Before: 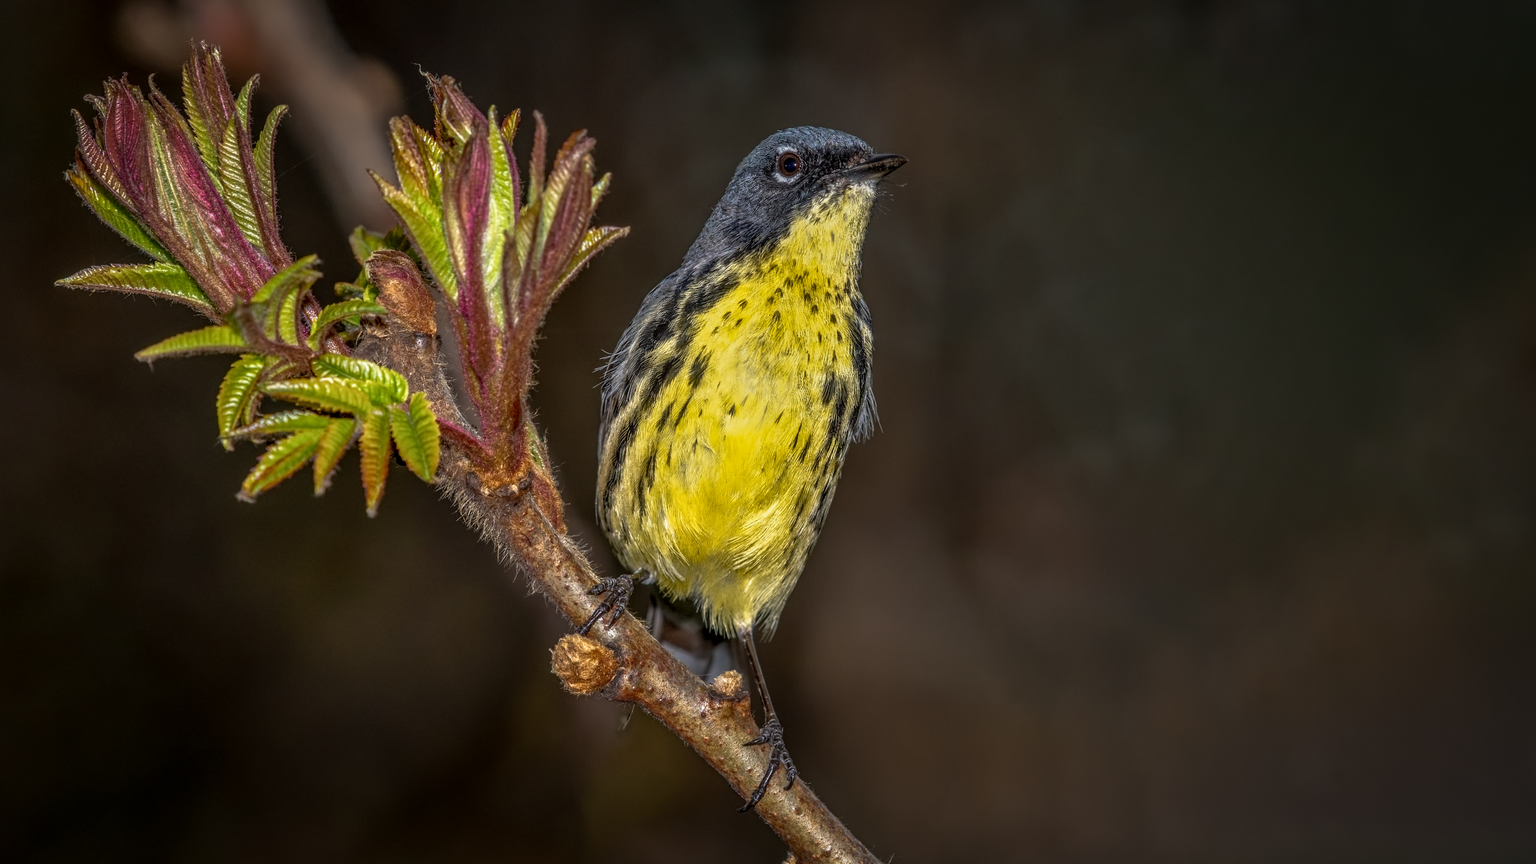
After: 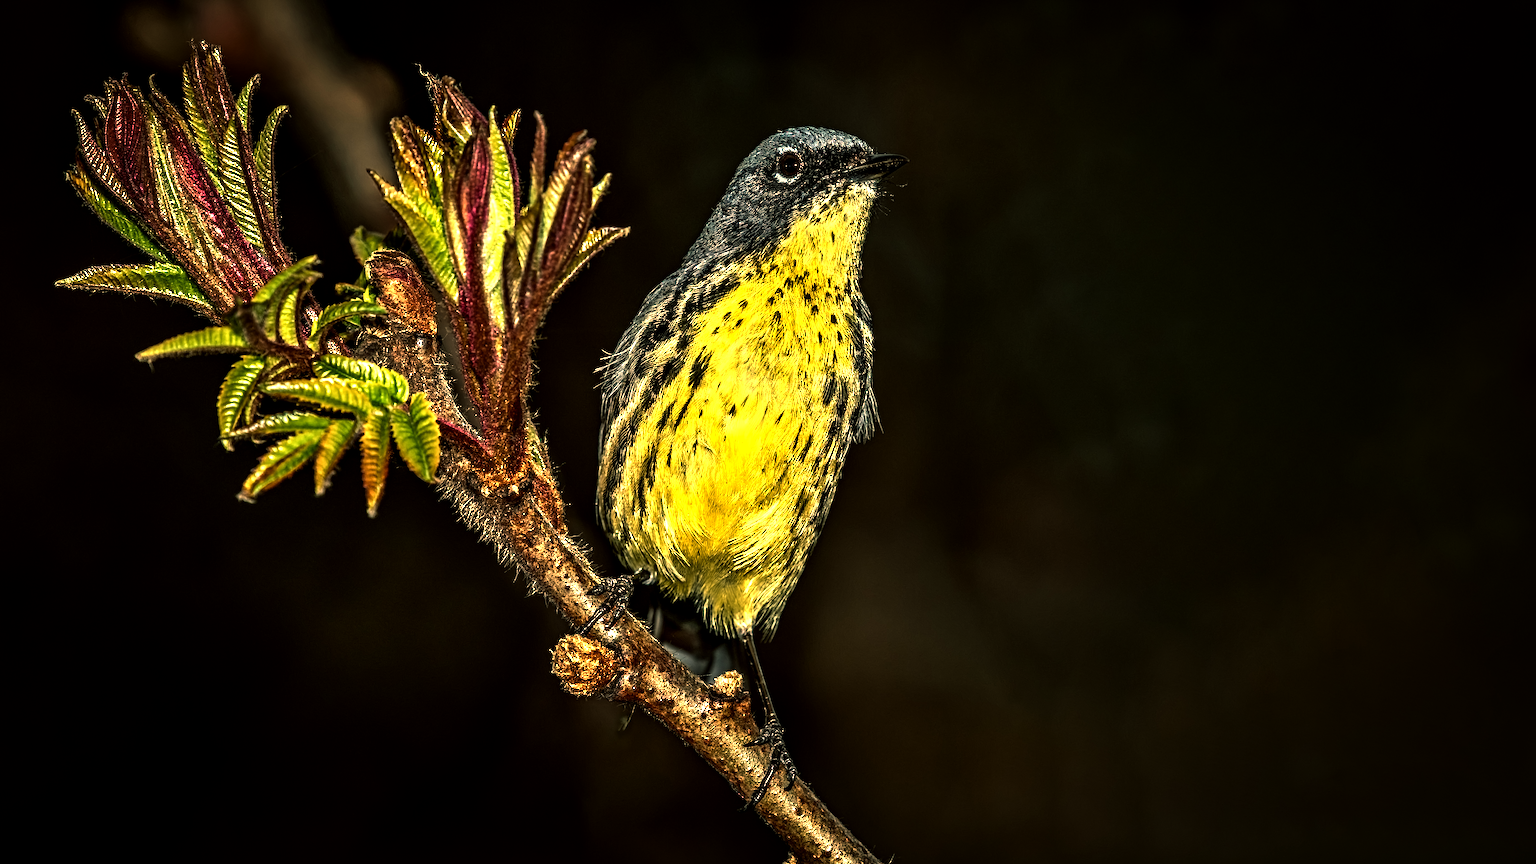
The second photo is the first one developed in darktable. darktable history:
contrast equalizer: octaves 7, y [[0.5, 0.542, 0.583, 0.625, 0.667, 0.708], [0.5 ×6], [0.5 ×6], [0 ×6], [0 ×6]]
tone equalizer: -8 EV -0.417 EV, -7 EV -0.389 EV, -6 EV -0.333 EV, -5 EV -0.222 EV, -3 EV 0.222 EV, -2 EV 0.333 EV, -1 EV 0.389 EV, +0 EV 0.417 EV, edges refinement/feathering 500, mask exposure compensation -1.57 EV, preserve details no
color balance: mode lift, gamma, gain (sRGB), lift [1.014, 0.966, 0.918, 0.87], gamma [0.86, 0.734, 0.918, 0.976], gain [1.063, 1.13, 1.063, 0.86]
